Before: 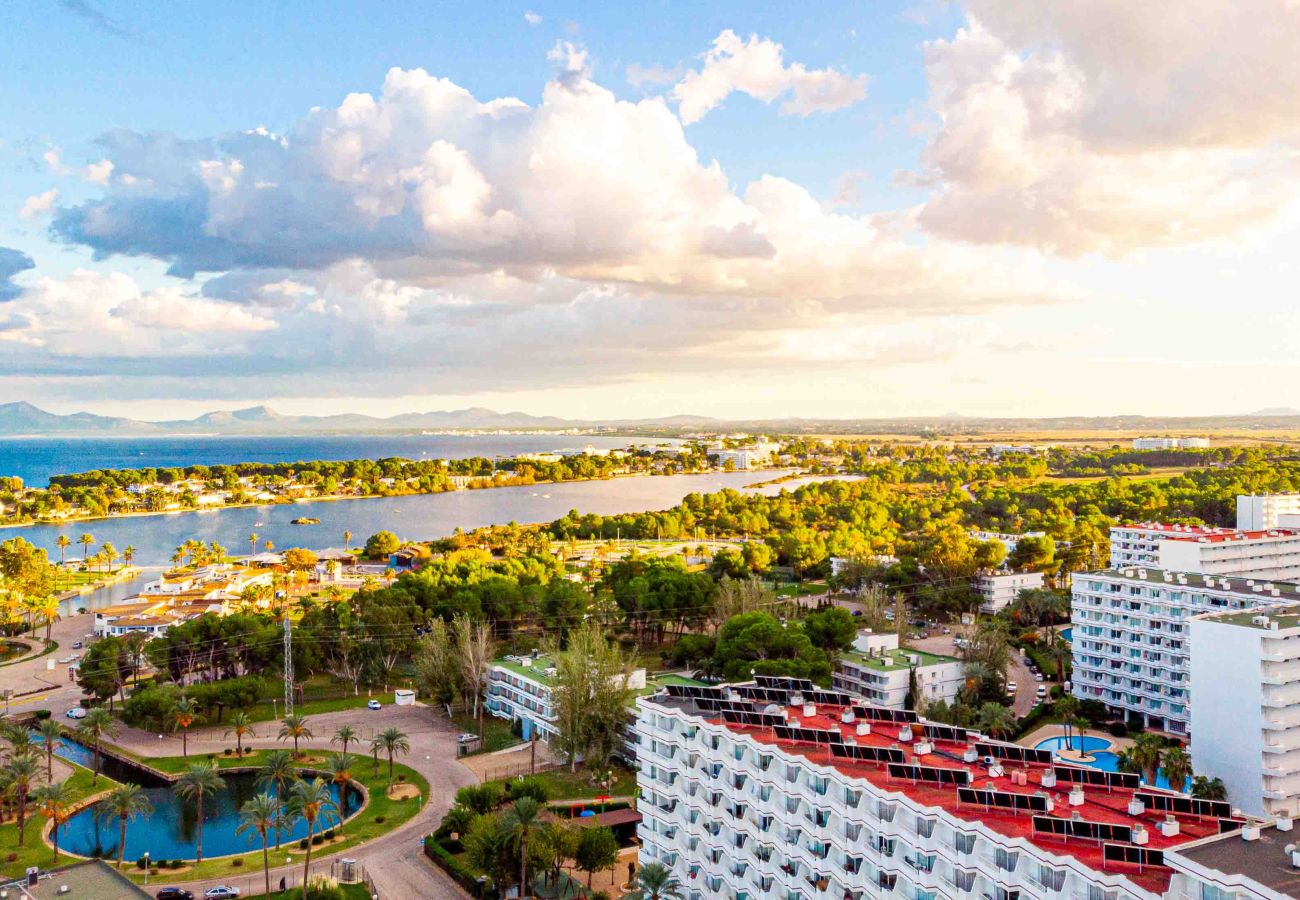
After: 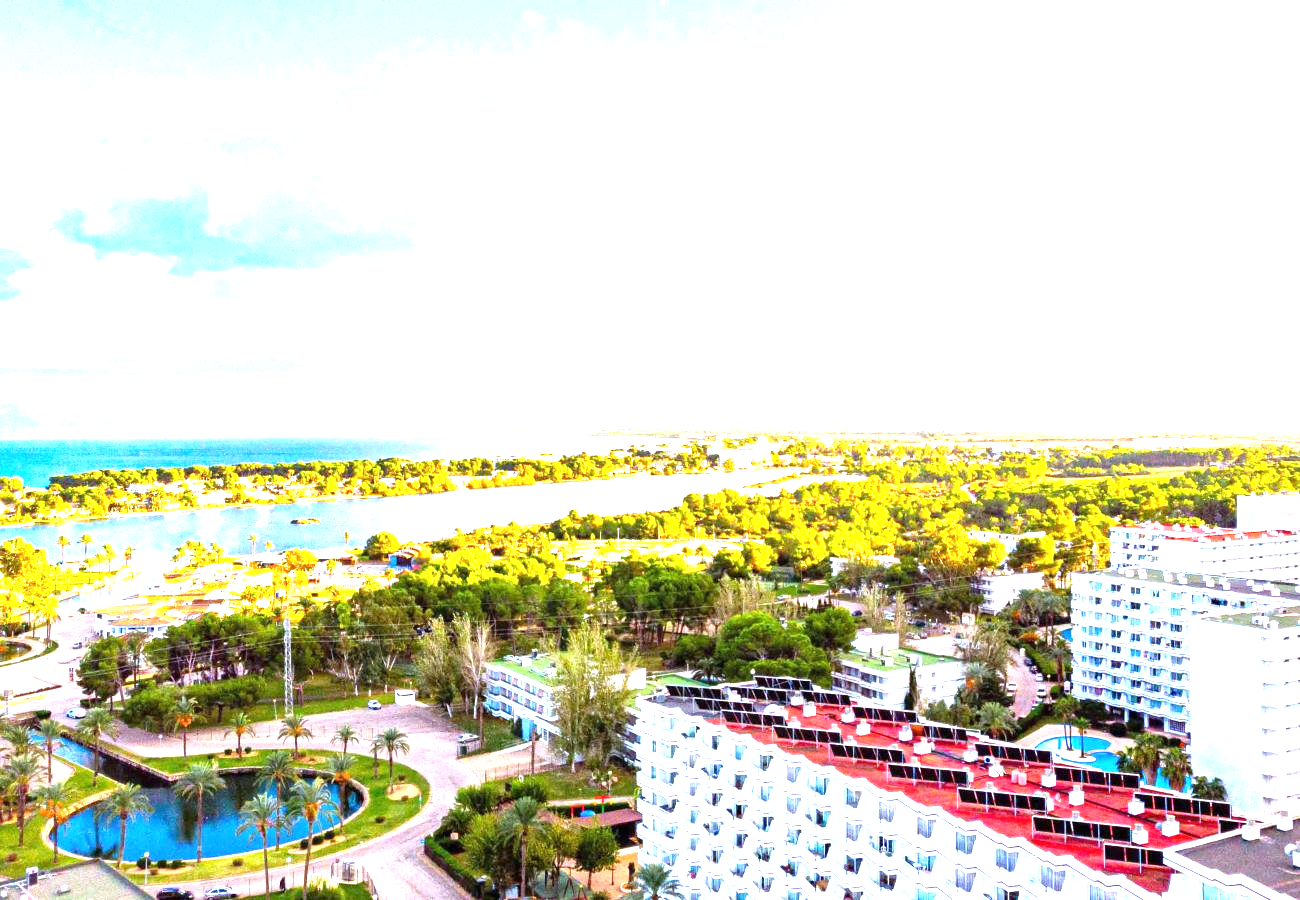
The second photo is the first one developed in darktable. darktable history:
exposure: black level correction 0, exposure 1.625 EV, compensate exposure bias true, compensate highlight preservation false
white balance: red 0.948, green 1.02, blue 1.176
